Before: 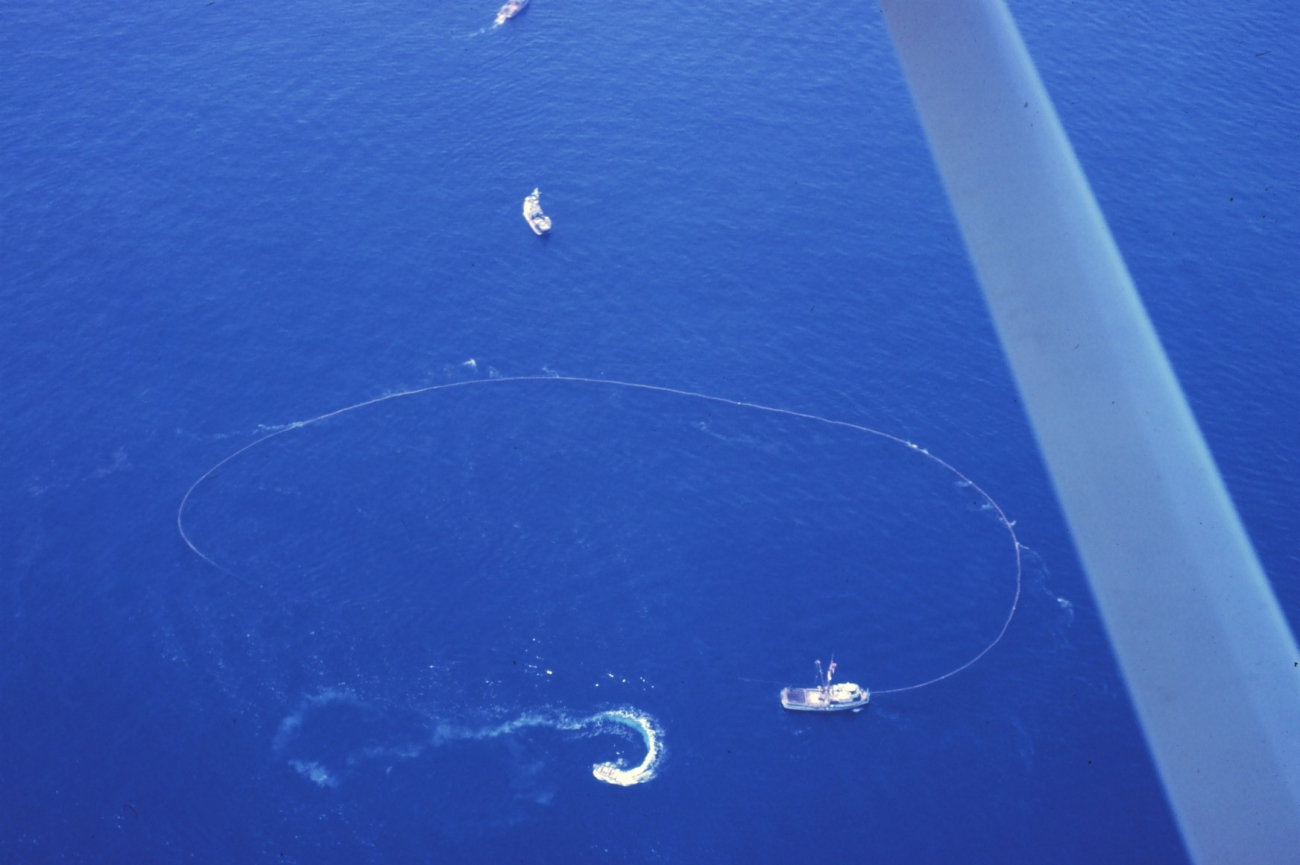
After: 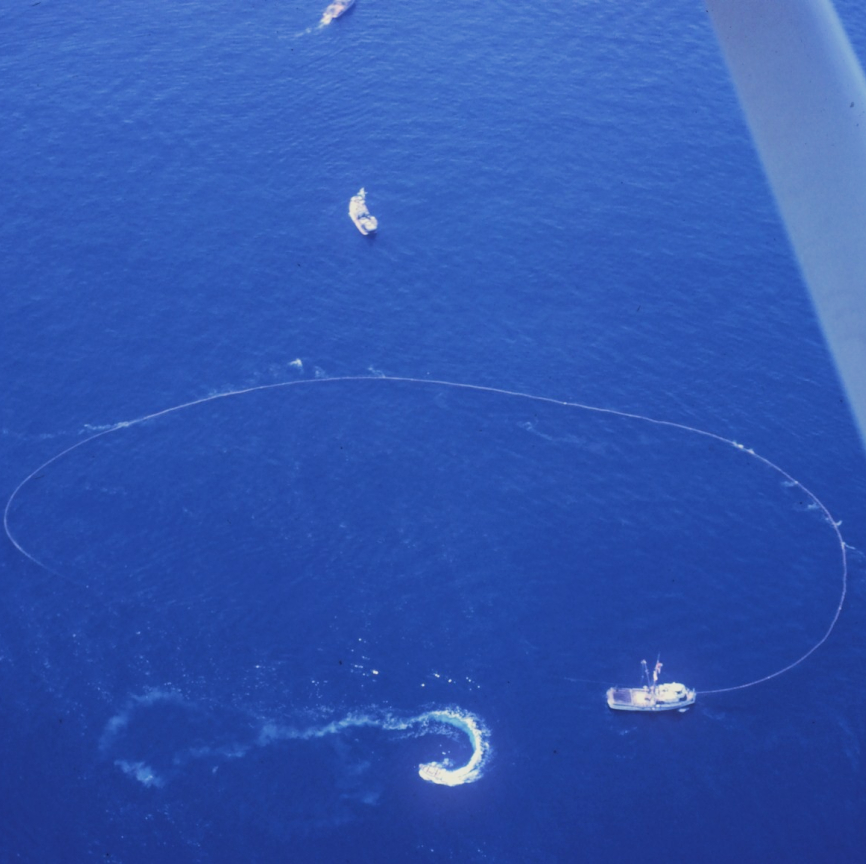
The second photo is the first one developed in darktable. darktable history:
crop and rotate: left 13.409%, right 19.924%
filmic rgb: black relative exposure -5 EV, hardness 2.88, contrast 1.3
bloom: size 5%, threshold 95%, strength 15%
